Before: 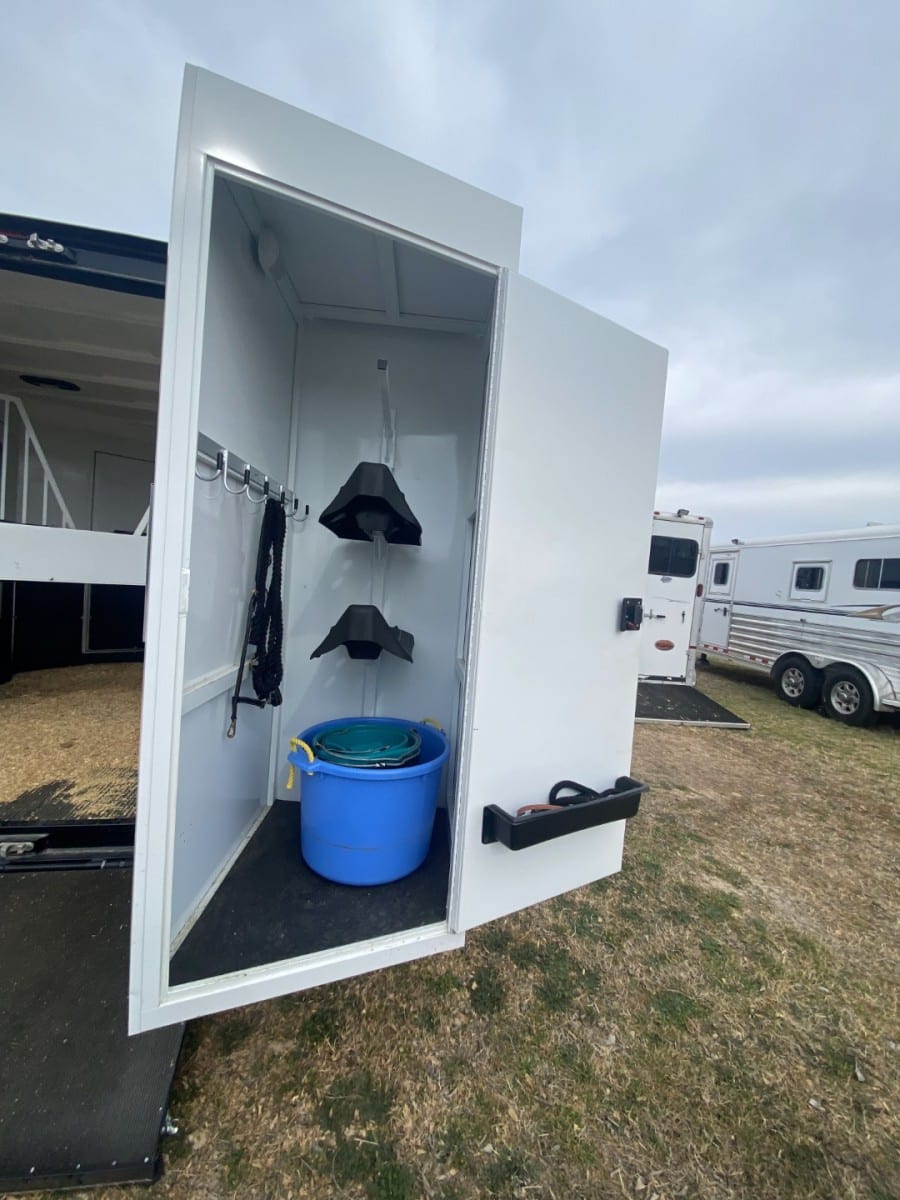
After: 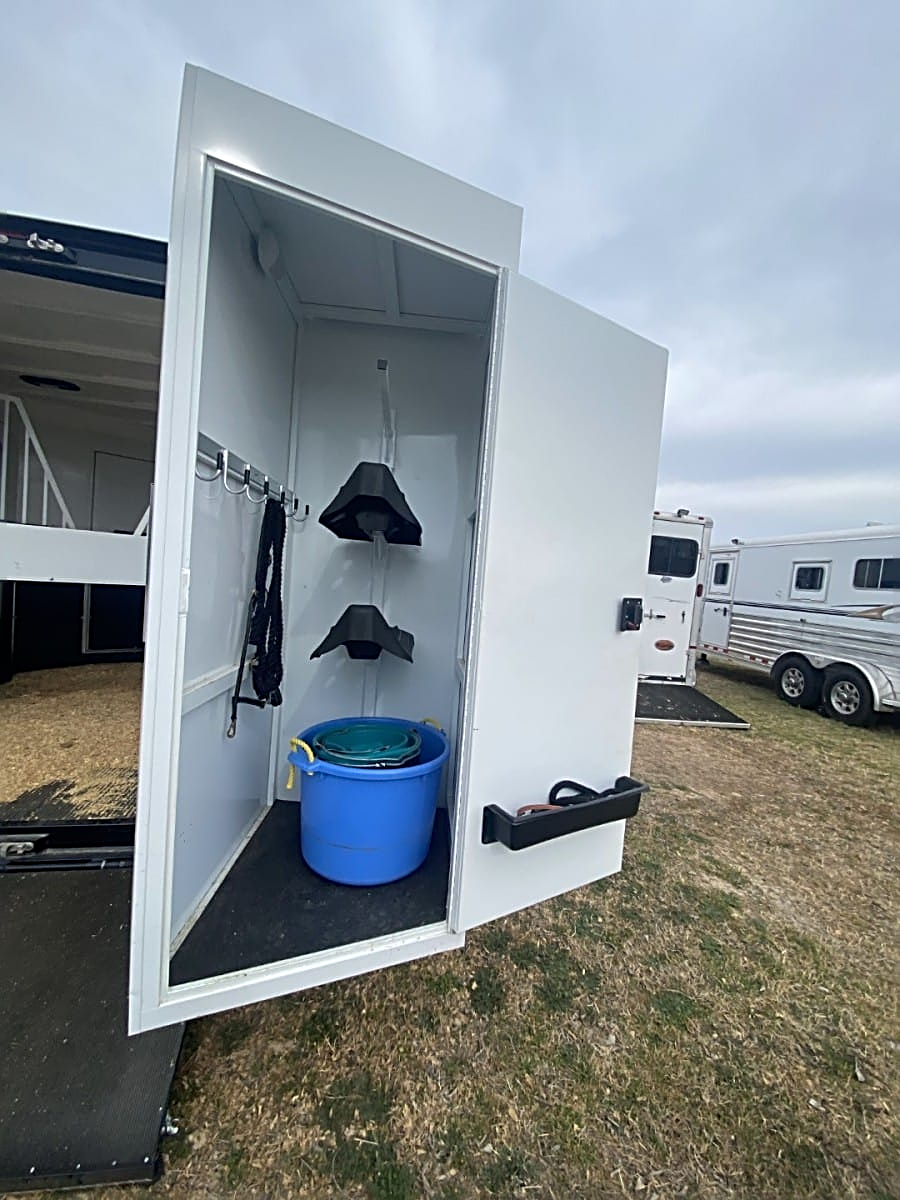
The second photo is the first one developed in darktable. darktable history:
sharpen: radius 2.675, amount 0.66
